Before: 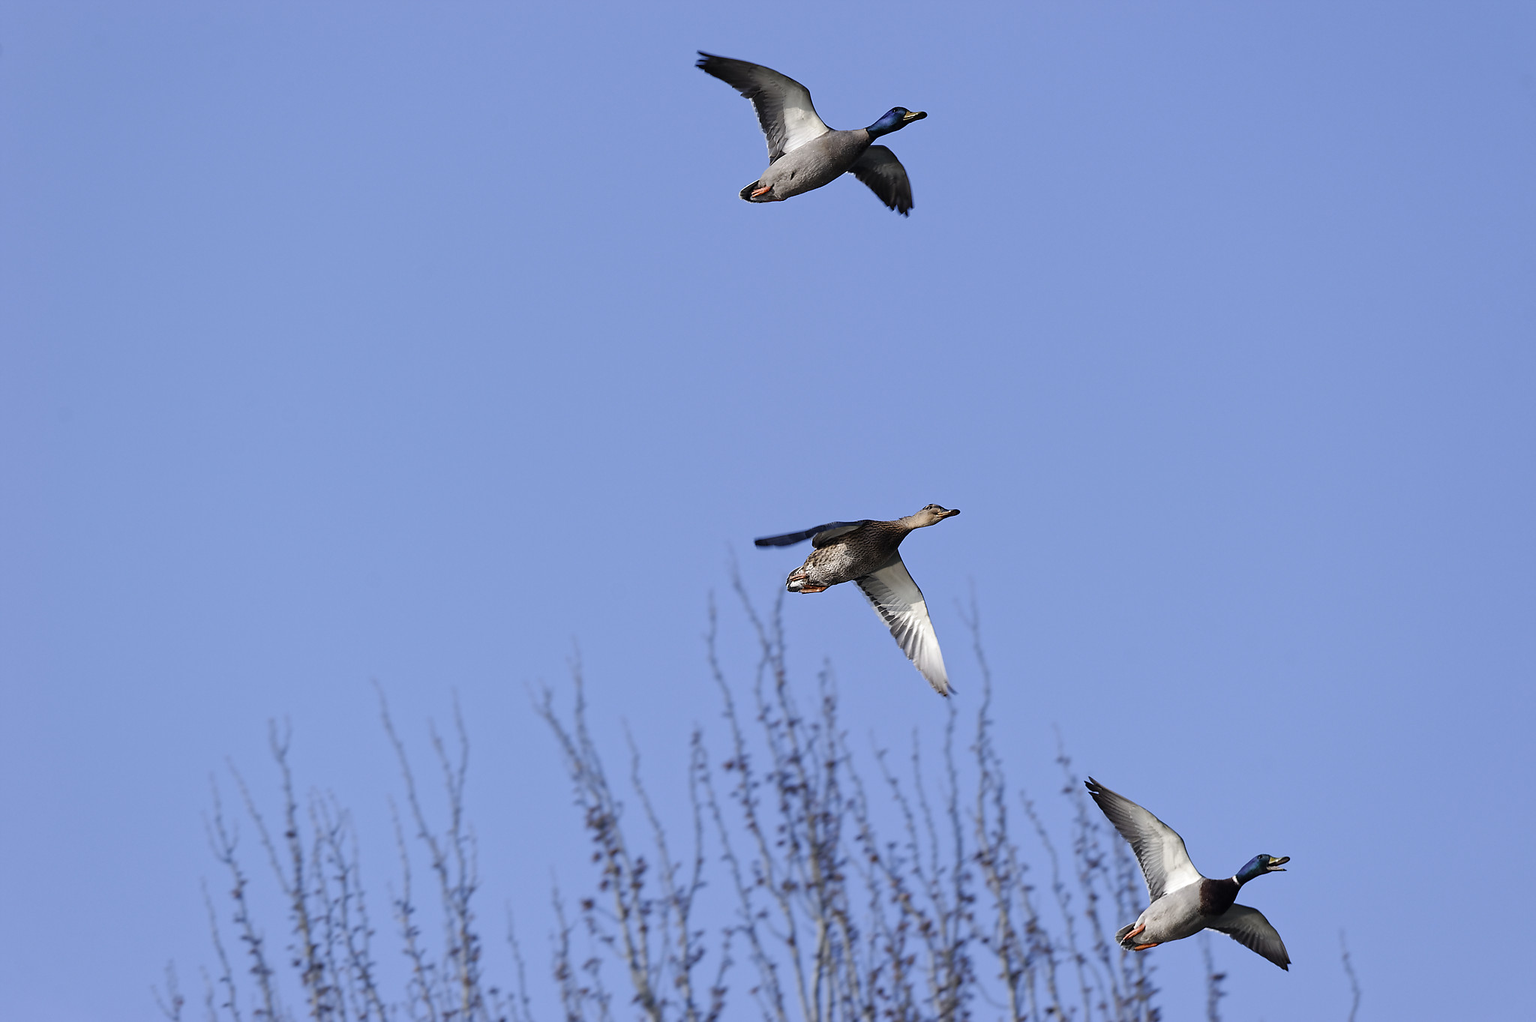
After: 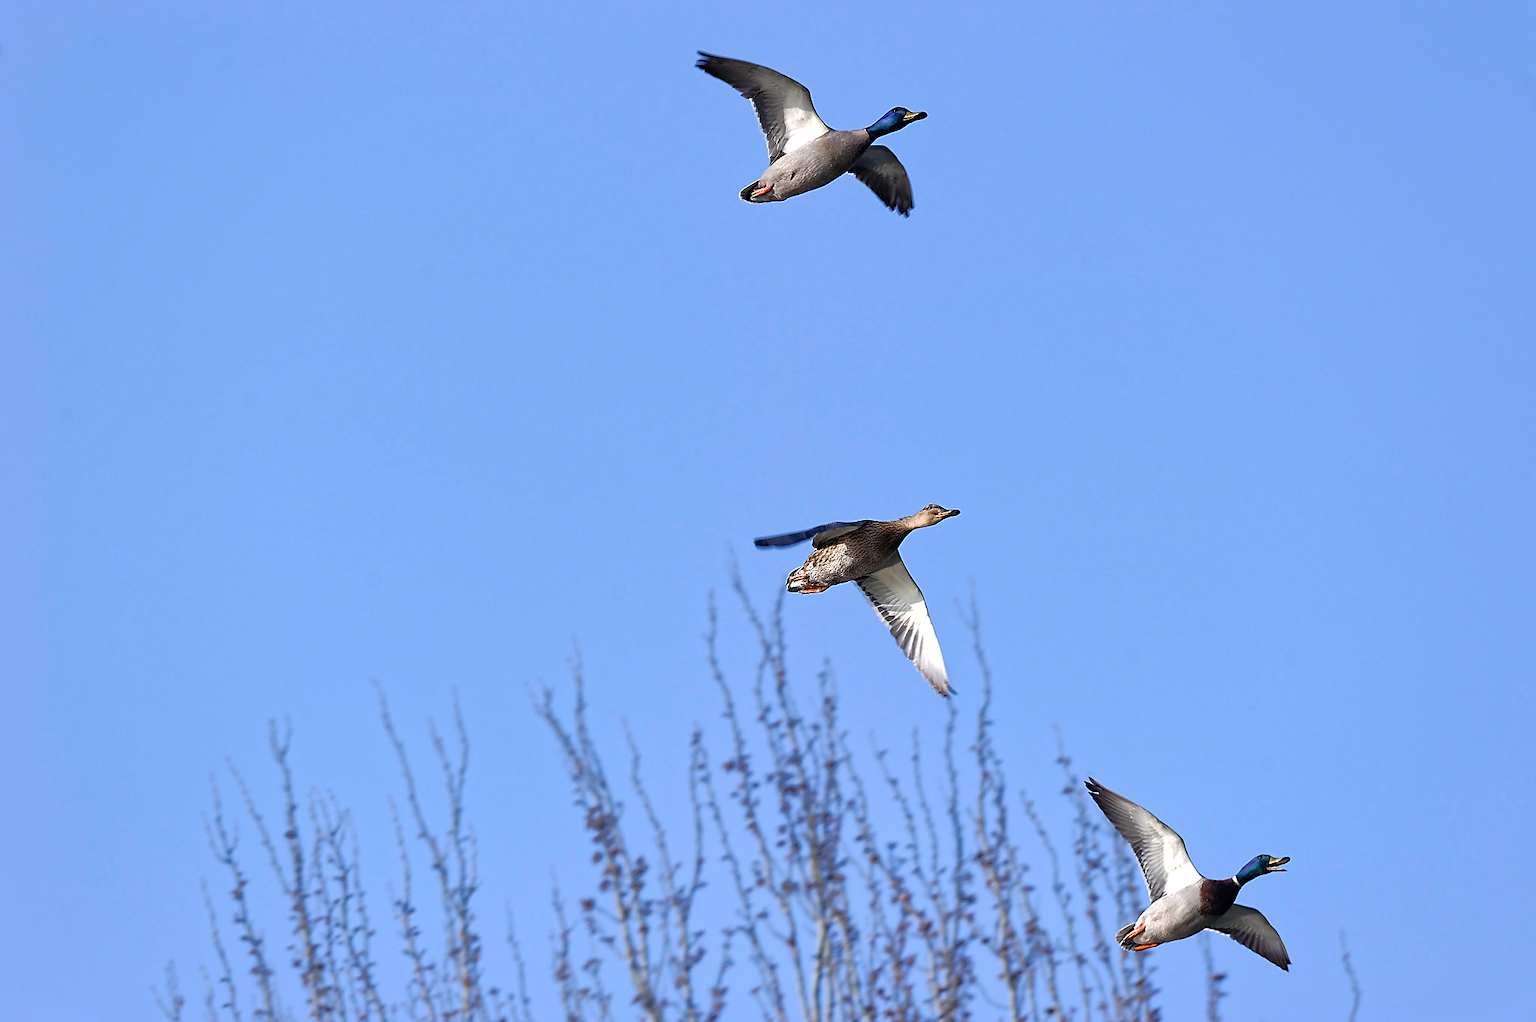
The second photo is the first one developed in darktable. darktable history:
shadows and highlights: on, module defaults
exposure: exposure 0.6 EV, compensate highlight preservation false
sharpen: amount 0.2
